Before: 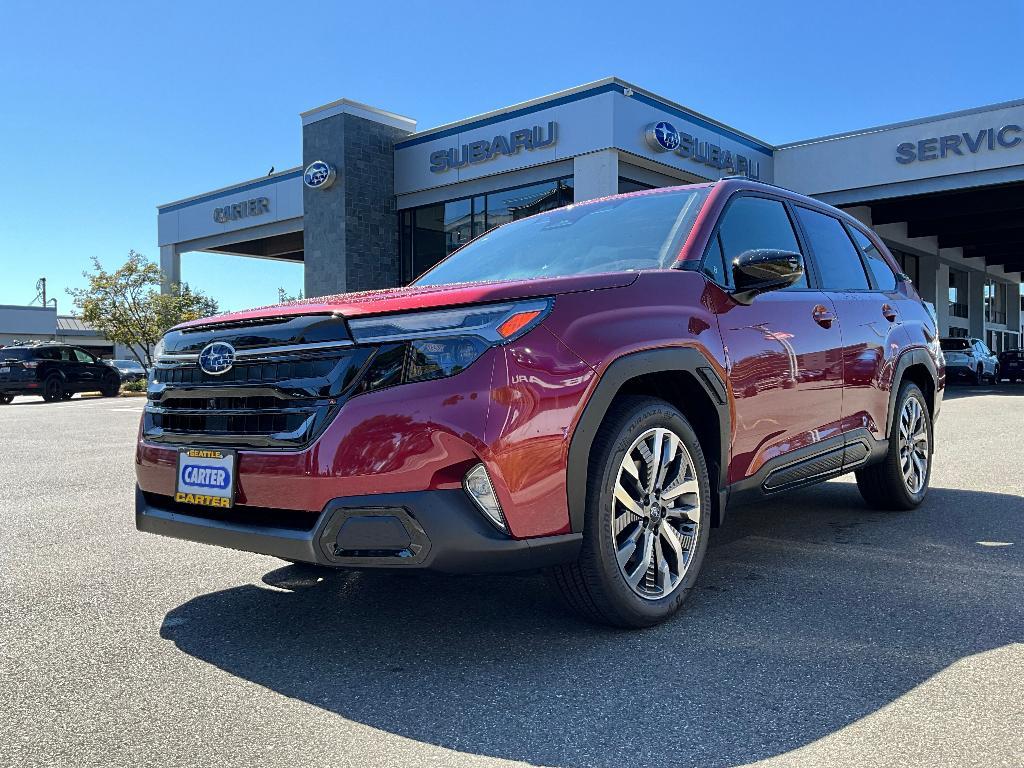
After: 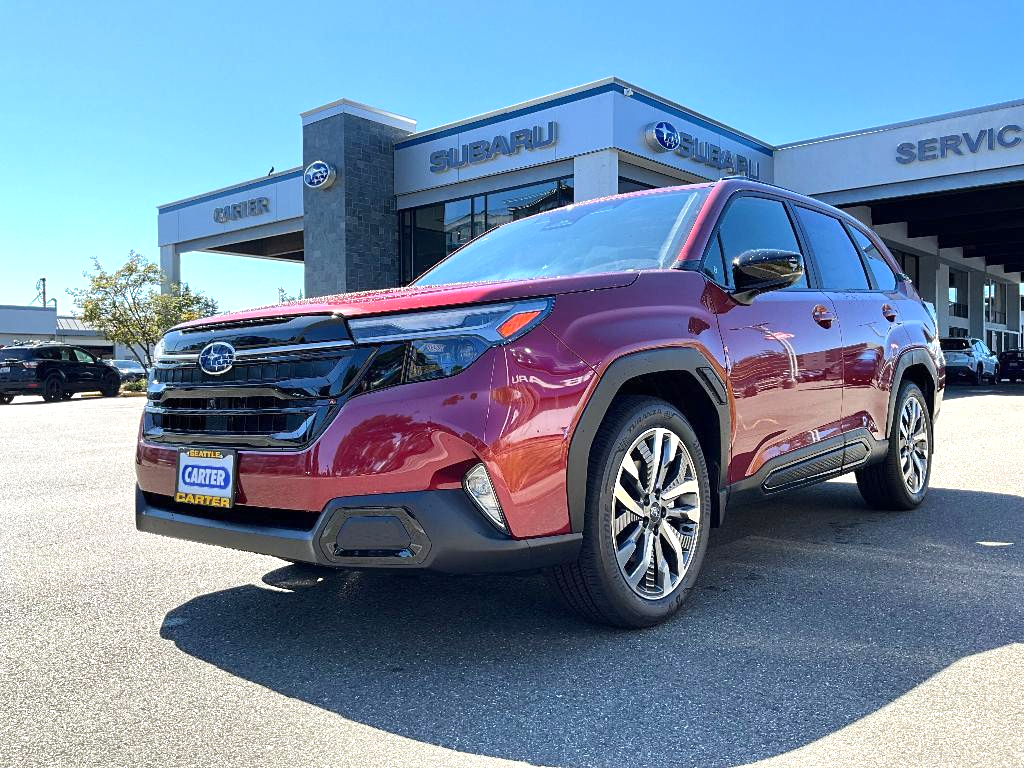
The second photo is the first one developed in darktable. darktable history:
exposure: exposure 0.609 EV, compensate highlight preservation false
